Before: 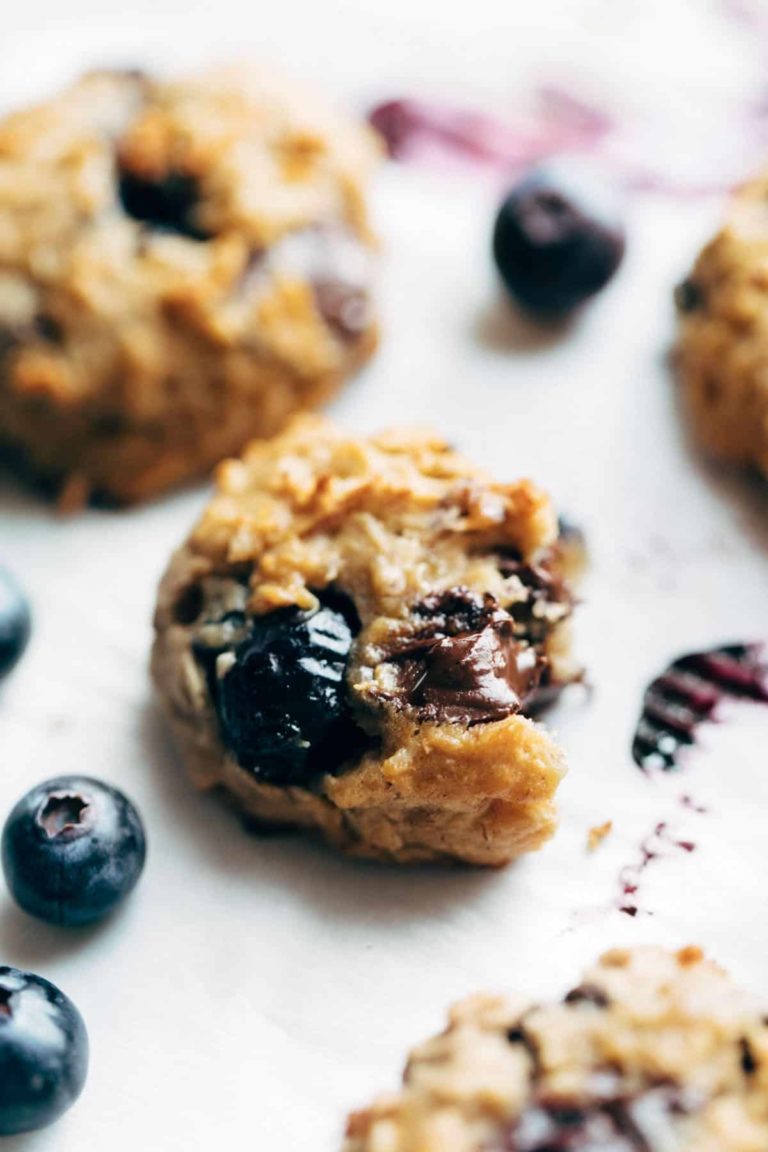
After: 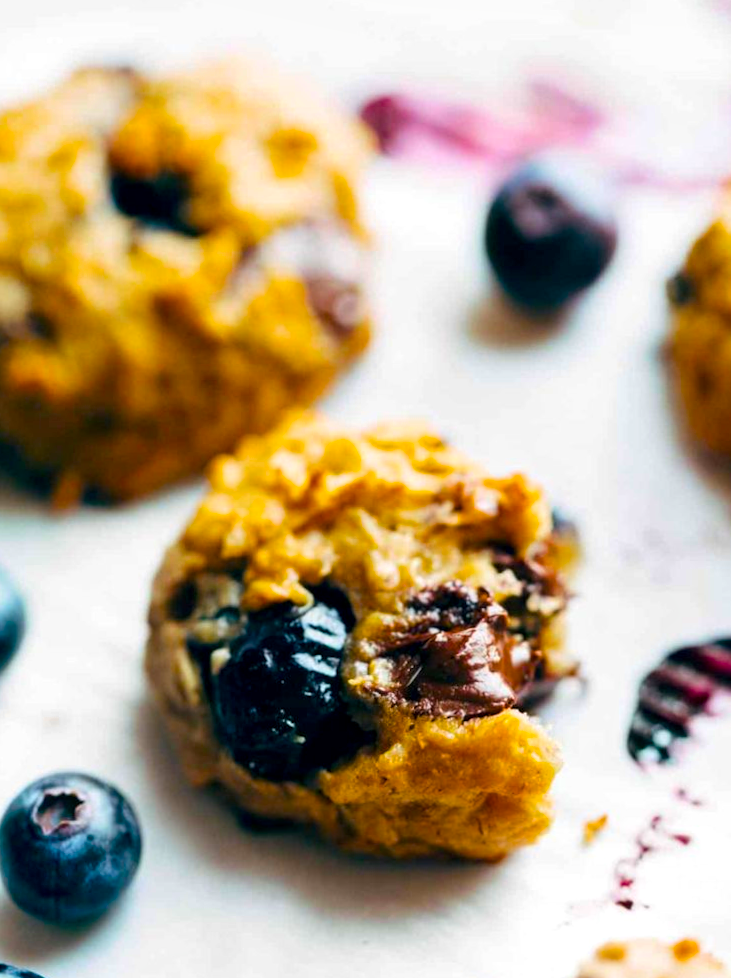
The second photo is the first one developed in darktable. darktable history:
crop and rotate: angle 0.357°, left 0.422%, right 3.485%, bottom 14.245%
local contrast: highlights 104%, shadows 102%, detail 119%, midtone range 0.2
color balance rgb: shadows lift › luminance -10.206%, linear chroma grading › global chroma 33.924%, perceptual saturation grading › global saturation 29.471%, global vibrance 20%
